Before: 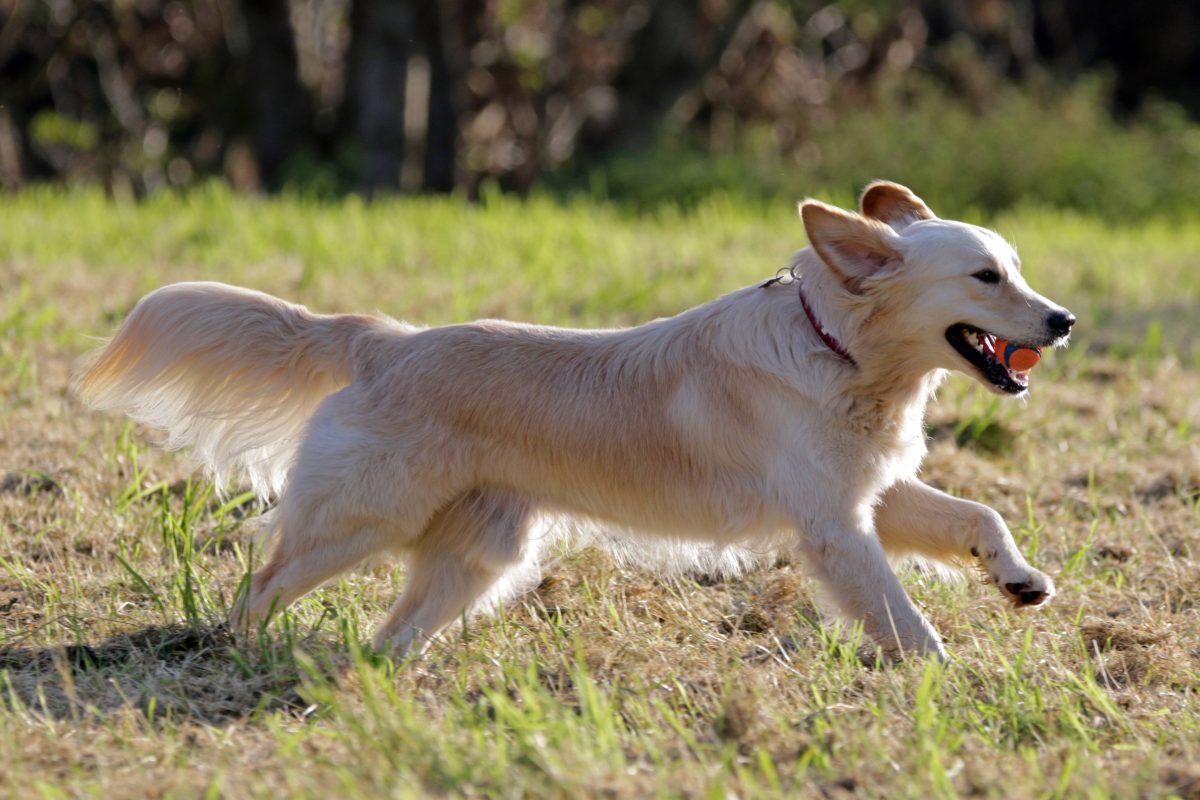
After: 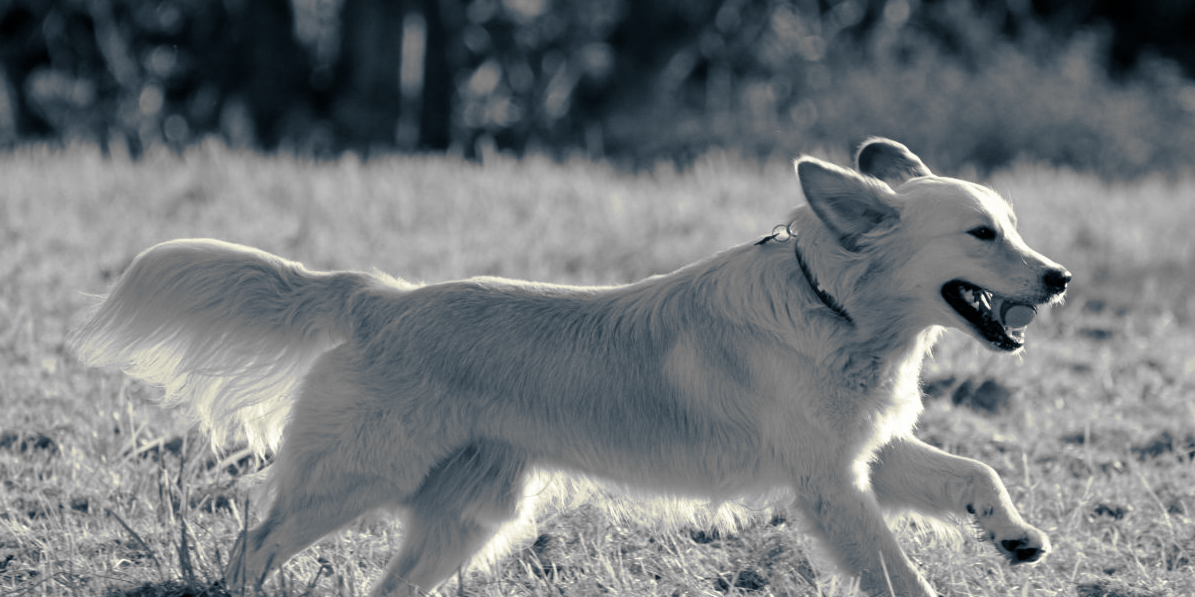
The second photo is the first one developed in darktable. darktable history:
crop: left 0.387%, top 5.469%, bottom 19.809%
monochrome: size 1
split-toning: shadows › hue 216°, shadows › saturation 1, highlights › hue 57.6°, balance -33.4
velvia: on, module defaults
